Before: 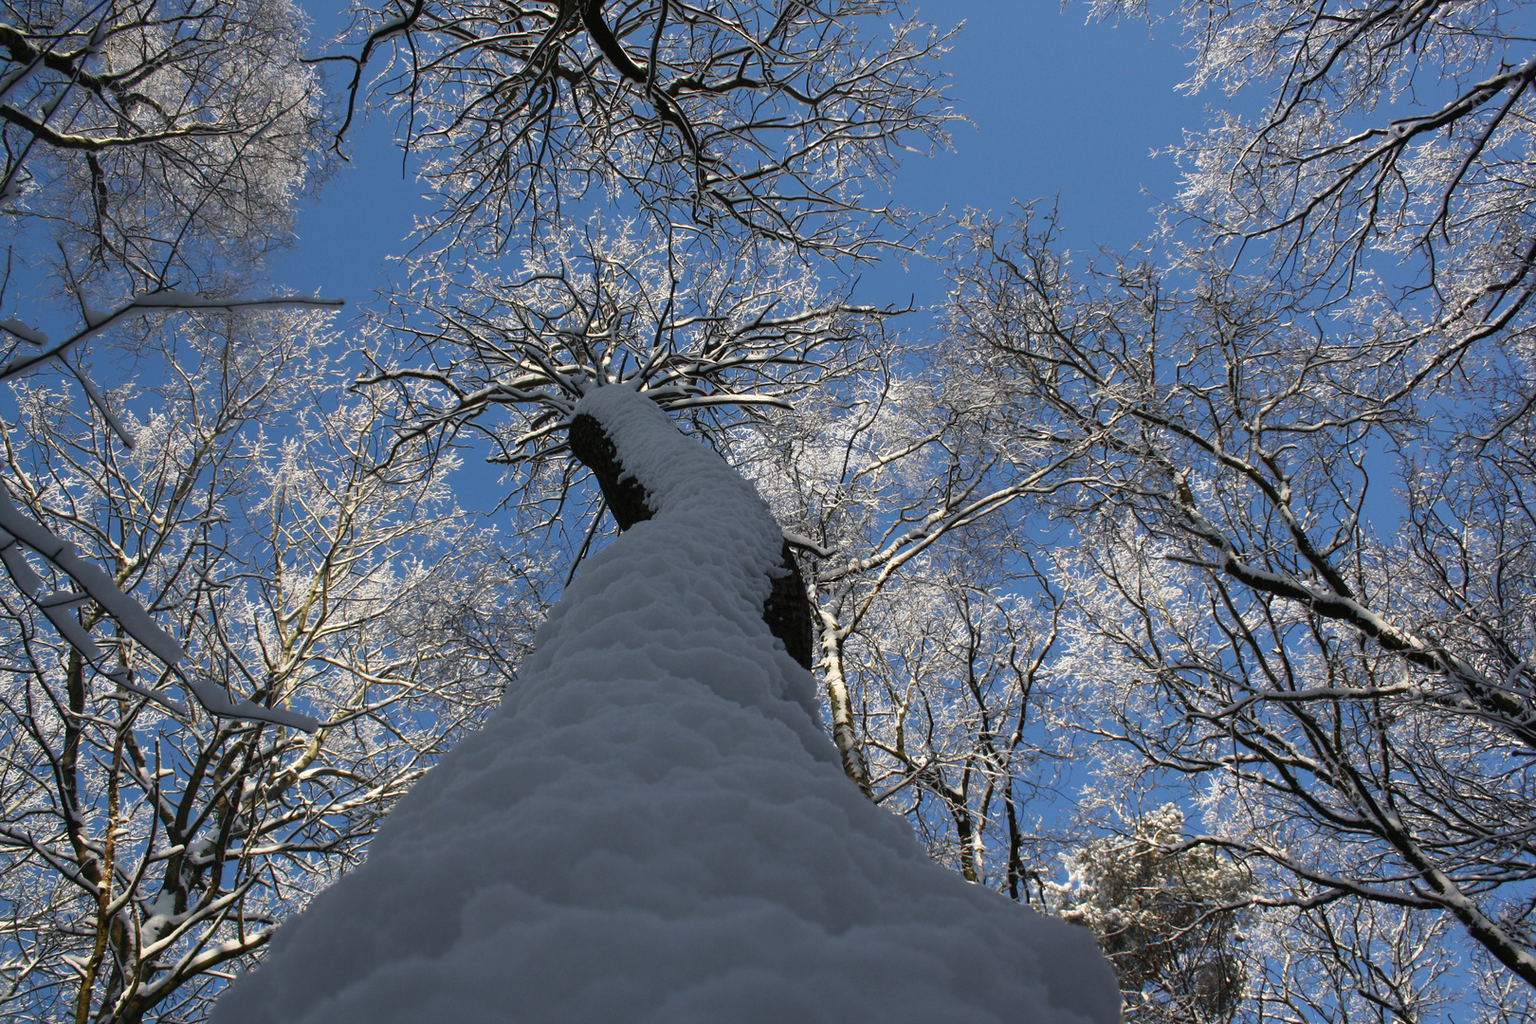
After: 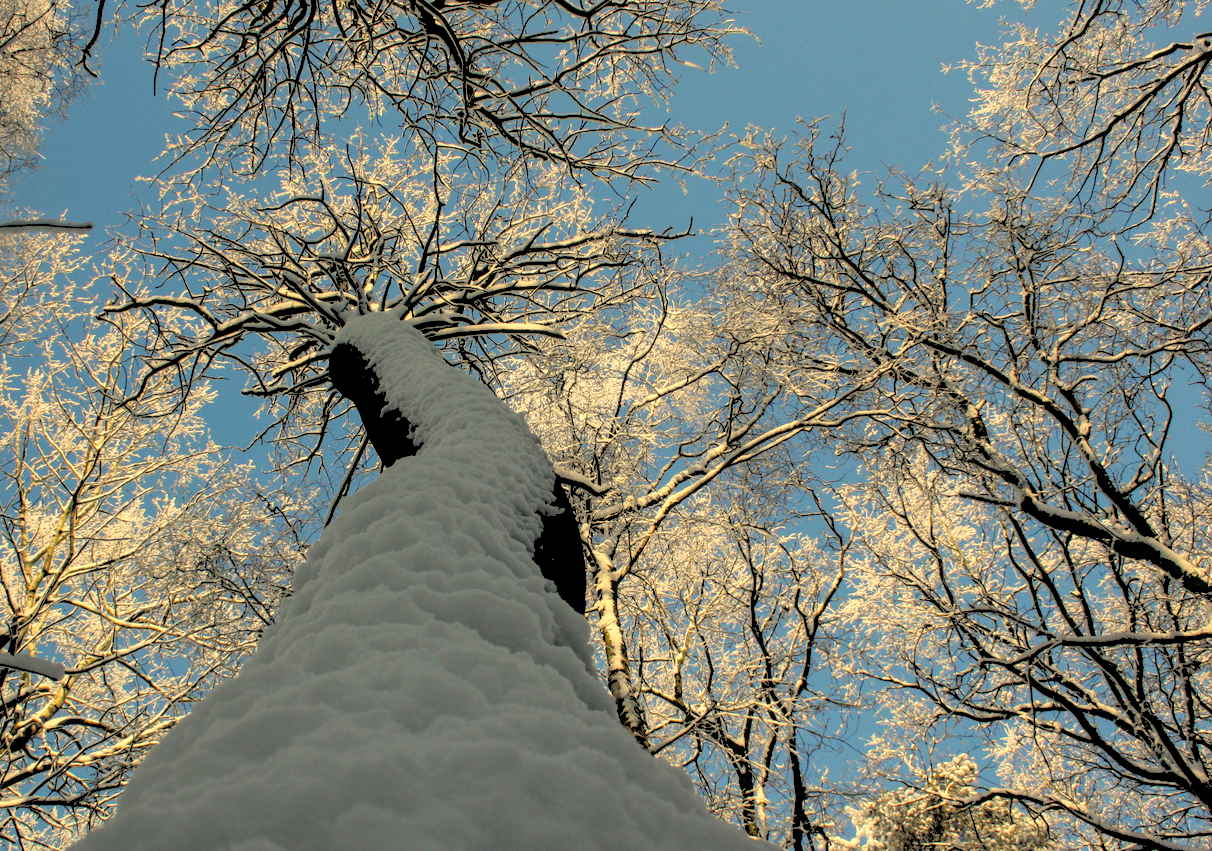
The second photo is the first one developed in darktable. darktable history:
color balance rgb: shadows lift › hue 87.51°, highlights gain › chroma 1.62%, highlights gain › hue 55.1°, global offset › chroma 0.06%, global offset › hue 253.66°, linear chroma grading › global chroma 0.5%, perceptual saturation grading › global saturation 16.38%
white balance: red 1.08, blue 0.791
crop: left 16.768%, top 8.653%, right 8.362%, bottom 12.485%
rgb levels: levels [[0.027, 0.429, 0.996], [0, 0.5, 1], [0, 0.5, 1]]
local contrast: on, module defaults
